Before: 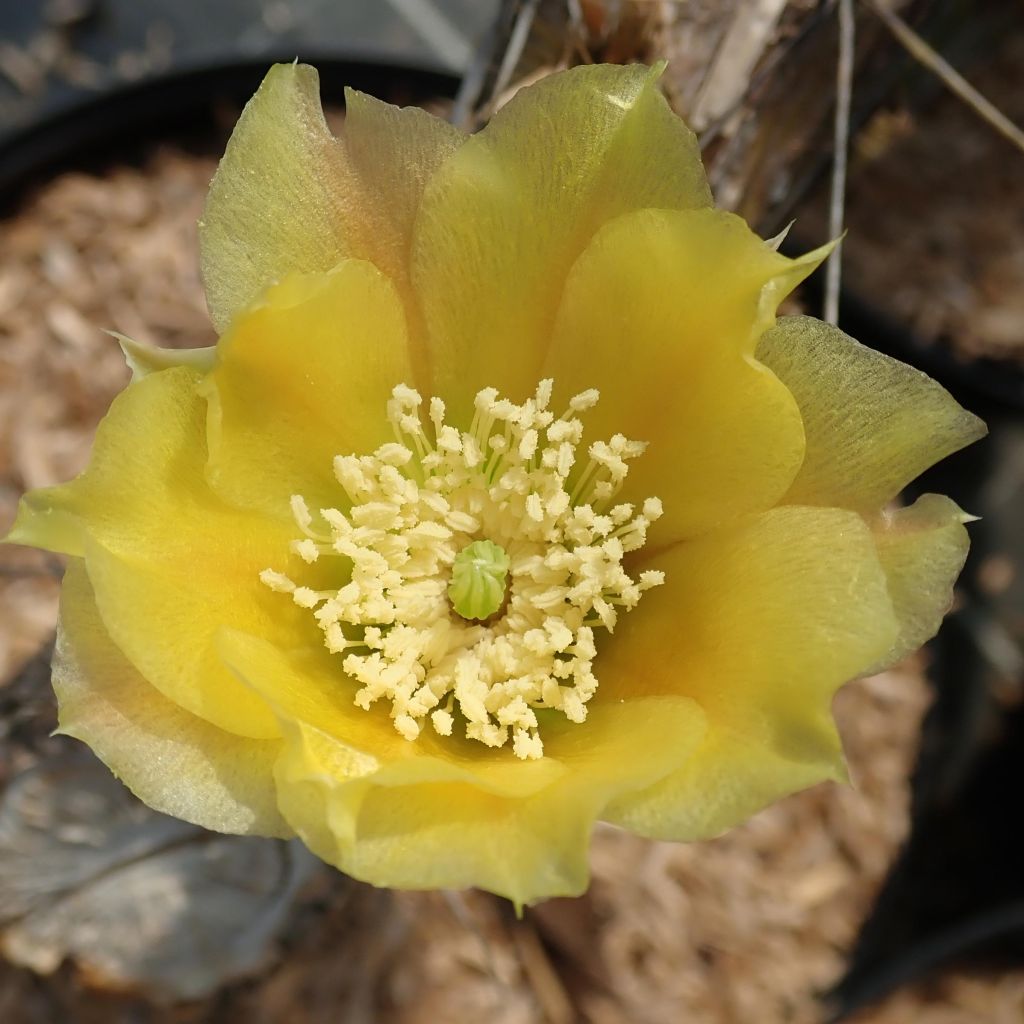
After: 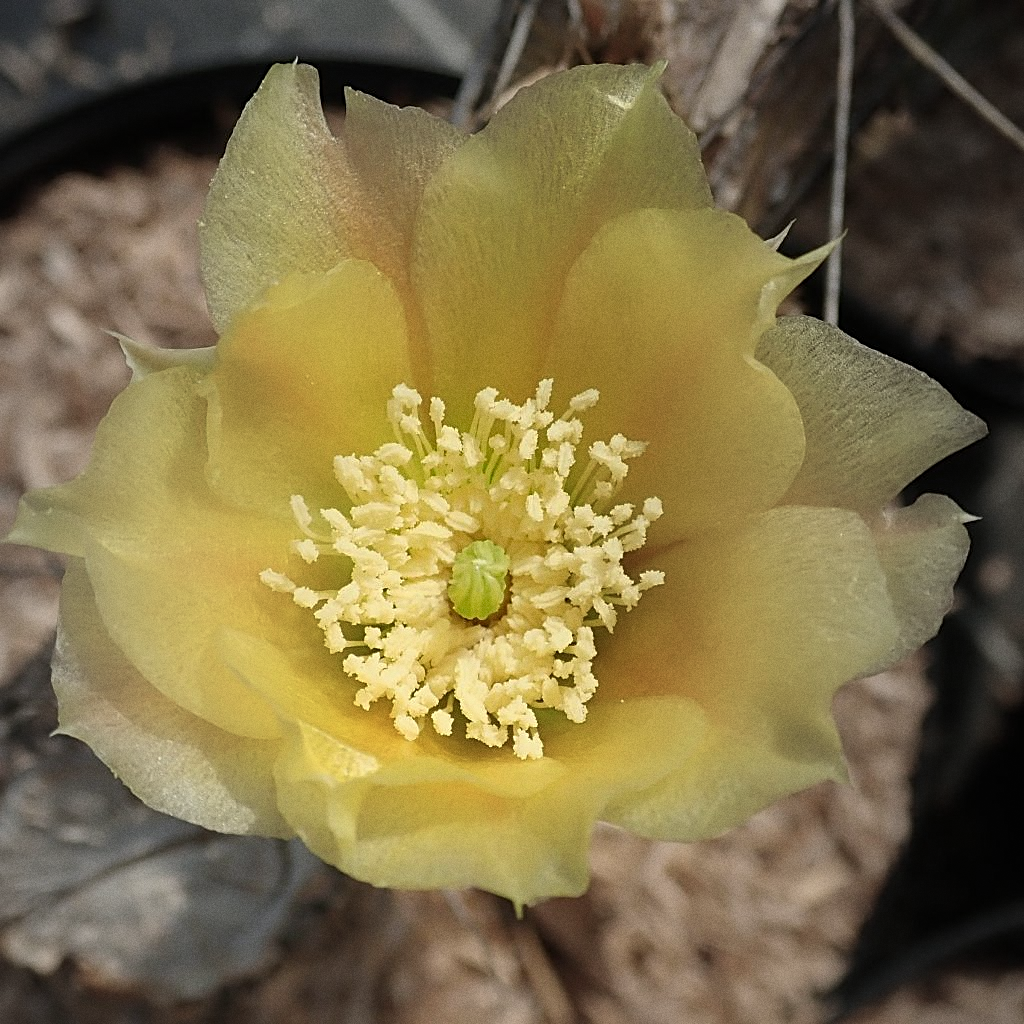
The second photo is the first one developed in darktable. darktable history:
vignetting: fall-off start 18.21%, fall-off radius 137.95%, brightness -0.207, center (-0.078, 0.066), width/height ratio 0.62, shape 0.59
grain: coarseness 0.09 ISO
sharpen: on, module defaults
